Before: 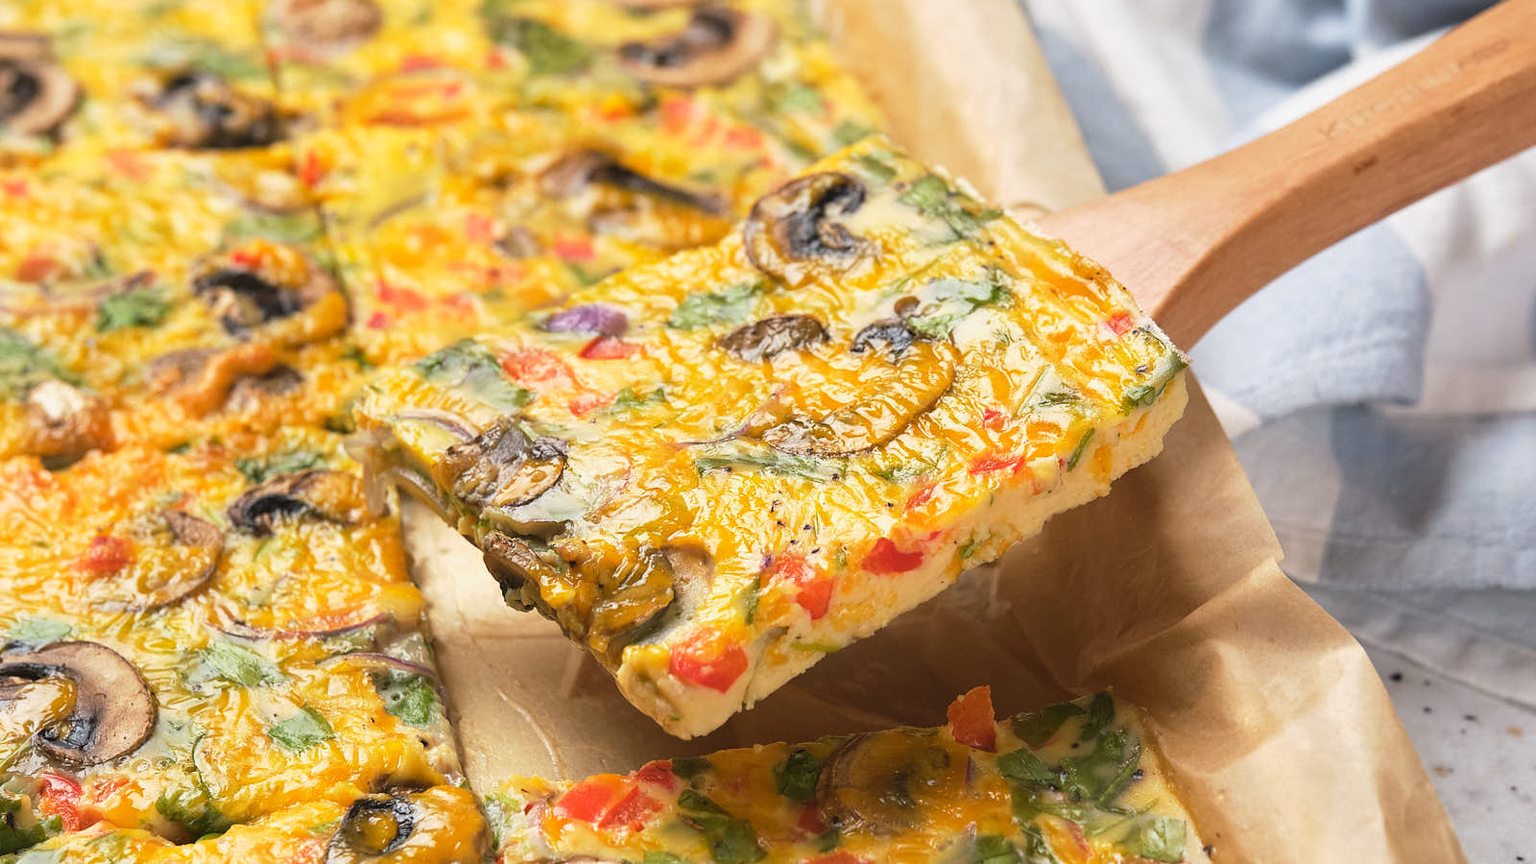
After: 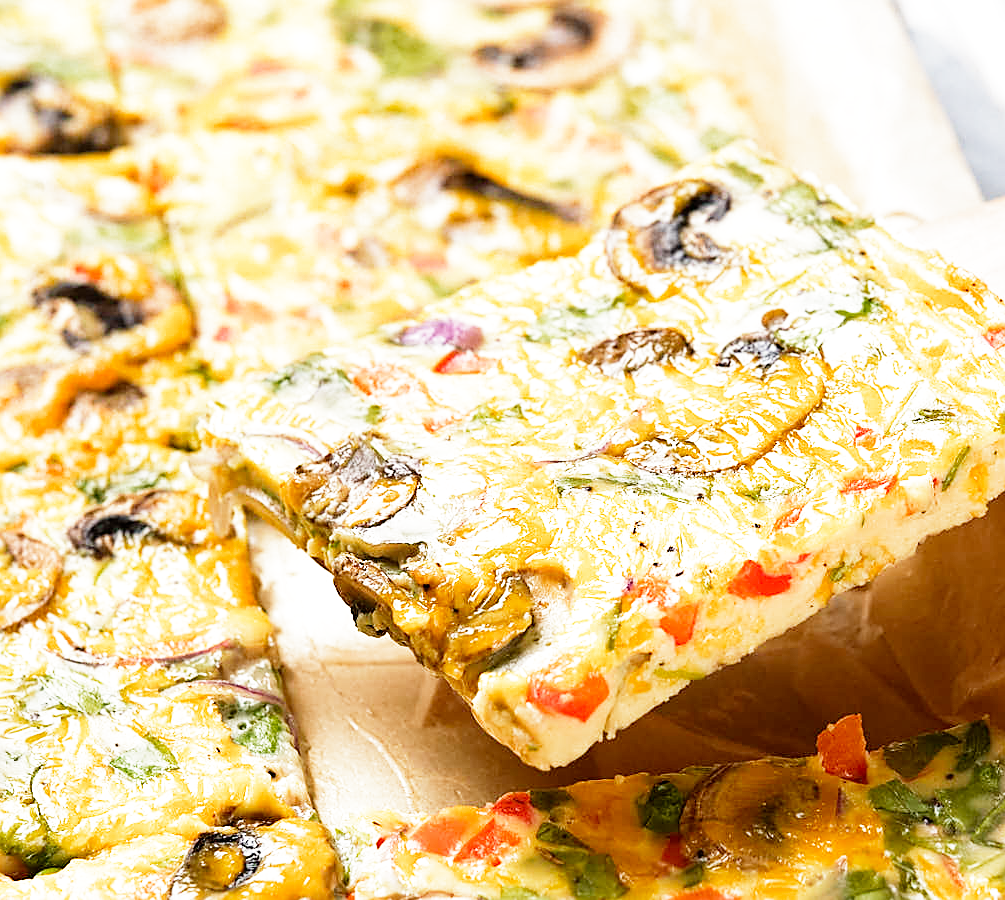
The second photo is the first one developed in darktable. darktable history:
filmic rgb: middle gray luminance 10%, black relative exposure -8.61 EV, white relative exposure 3.3 EV, threshold 6 EV, target black luminance 0%, hardness 5.2, latitude 44.69%, contrast 1.302, highlights saturation mix 5%, shadows ↔ highlights balance 24.64%, add noise in highlights 0, preserve chrominance no, color science v3 (2019), use custom middle-gray values true, iterations of high-quality reconstruction 0, contrast in highlights soft, enable highlight reconstruction true
crop: left 10.644%, right 26.528%
sharpen: on, module defaults
tone equalizer: on, module defaults
